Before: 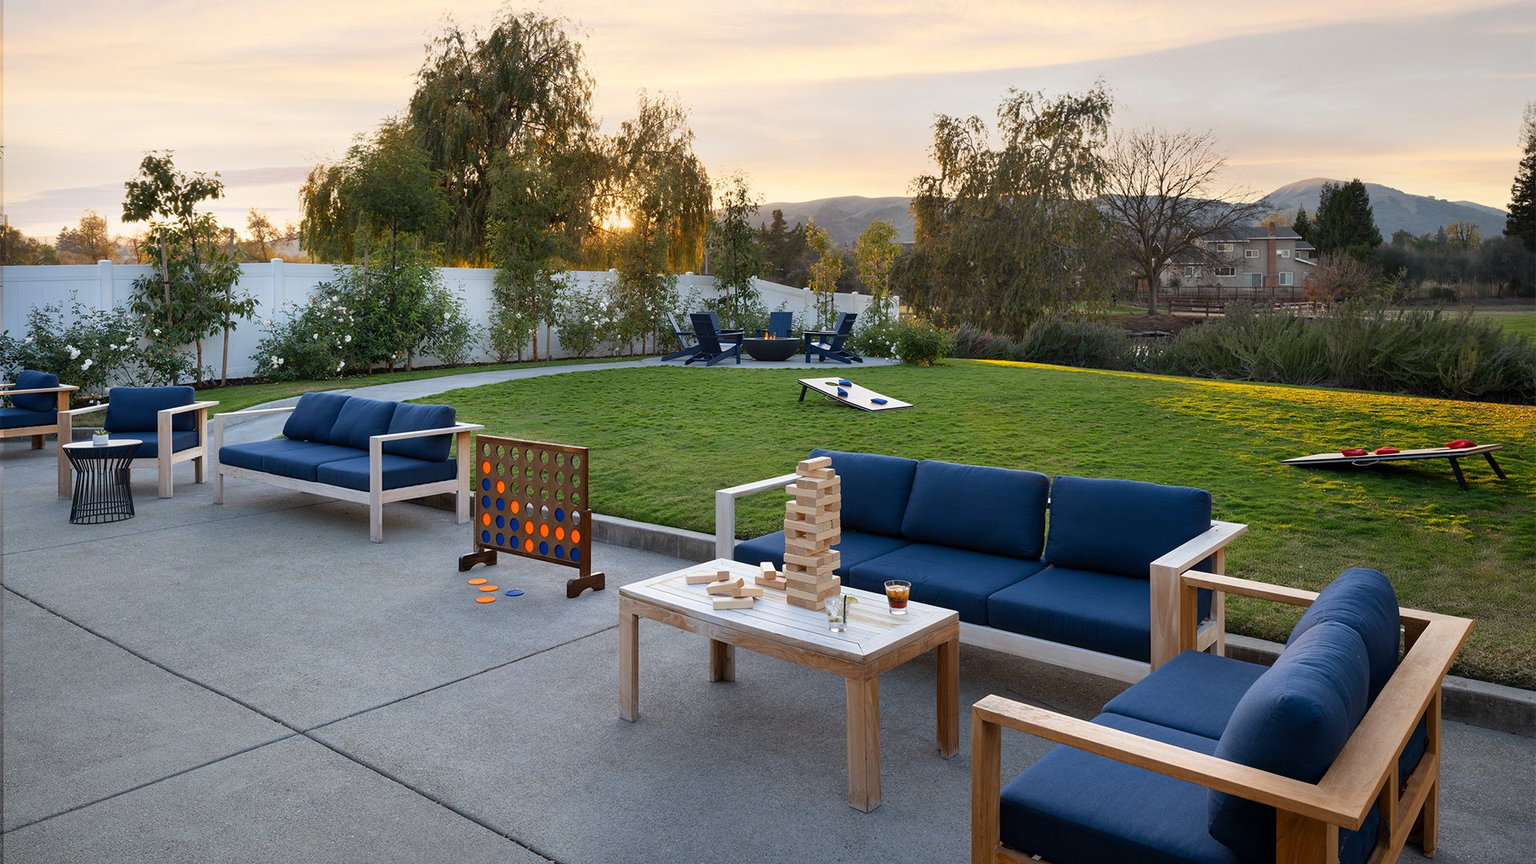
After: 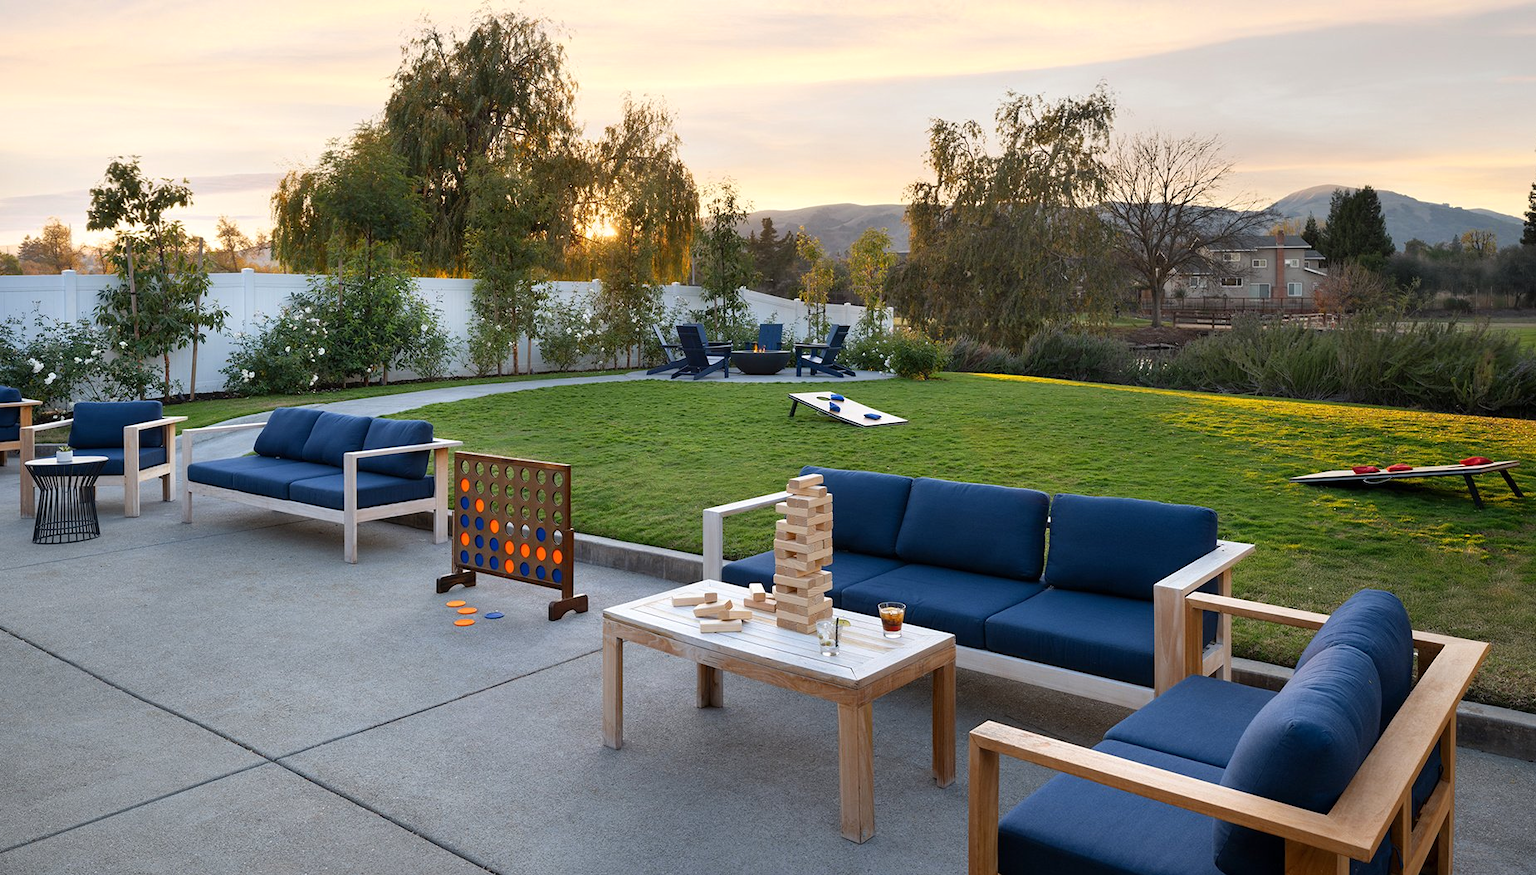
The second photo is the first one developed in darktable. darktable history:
exposure: exposure 0.128 EV, compensate highlight preservation false
crop and rotate: left 2.536%, right 1.107%, bottom 2.246%
